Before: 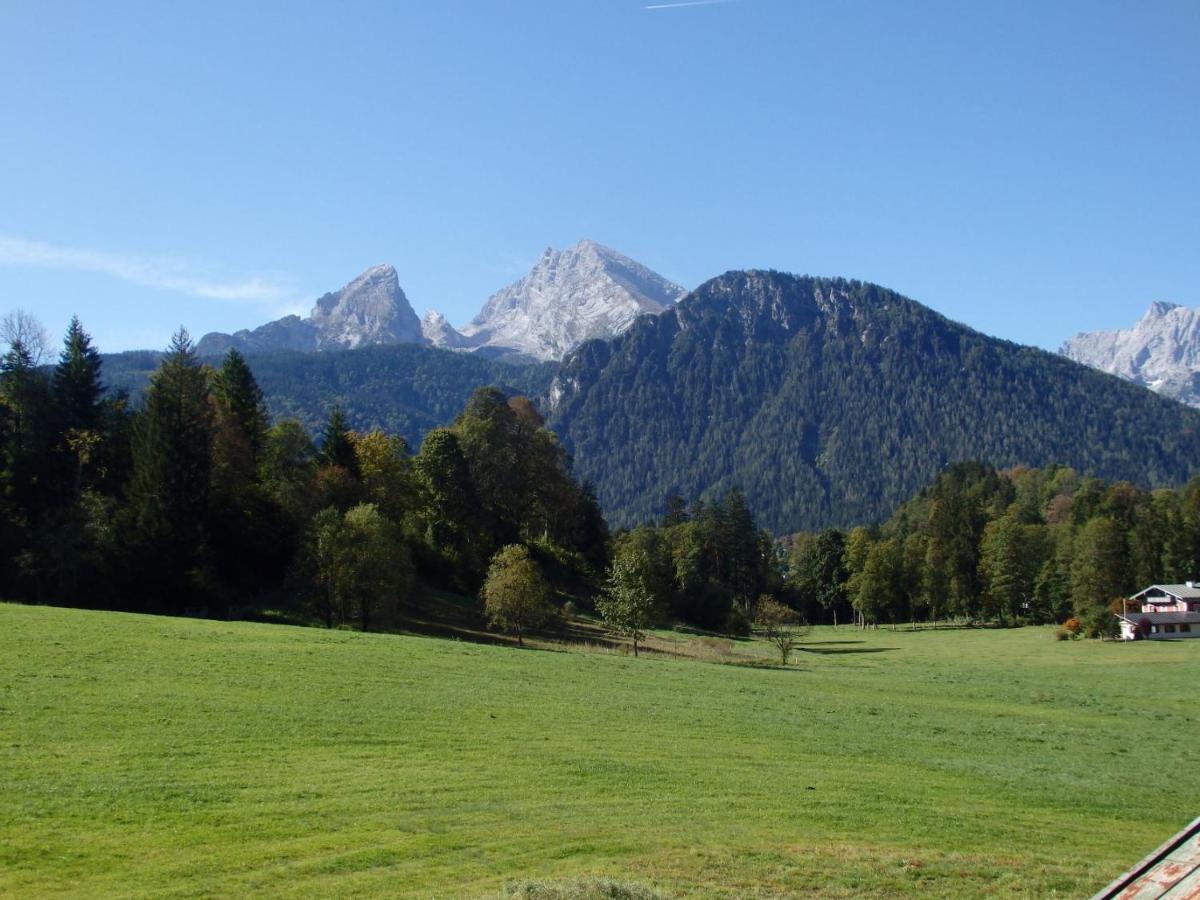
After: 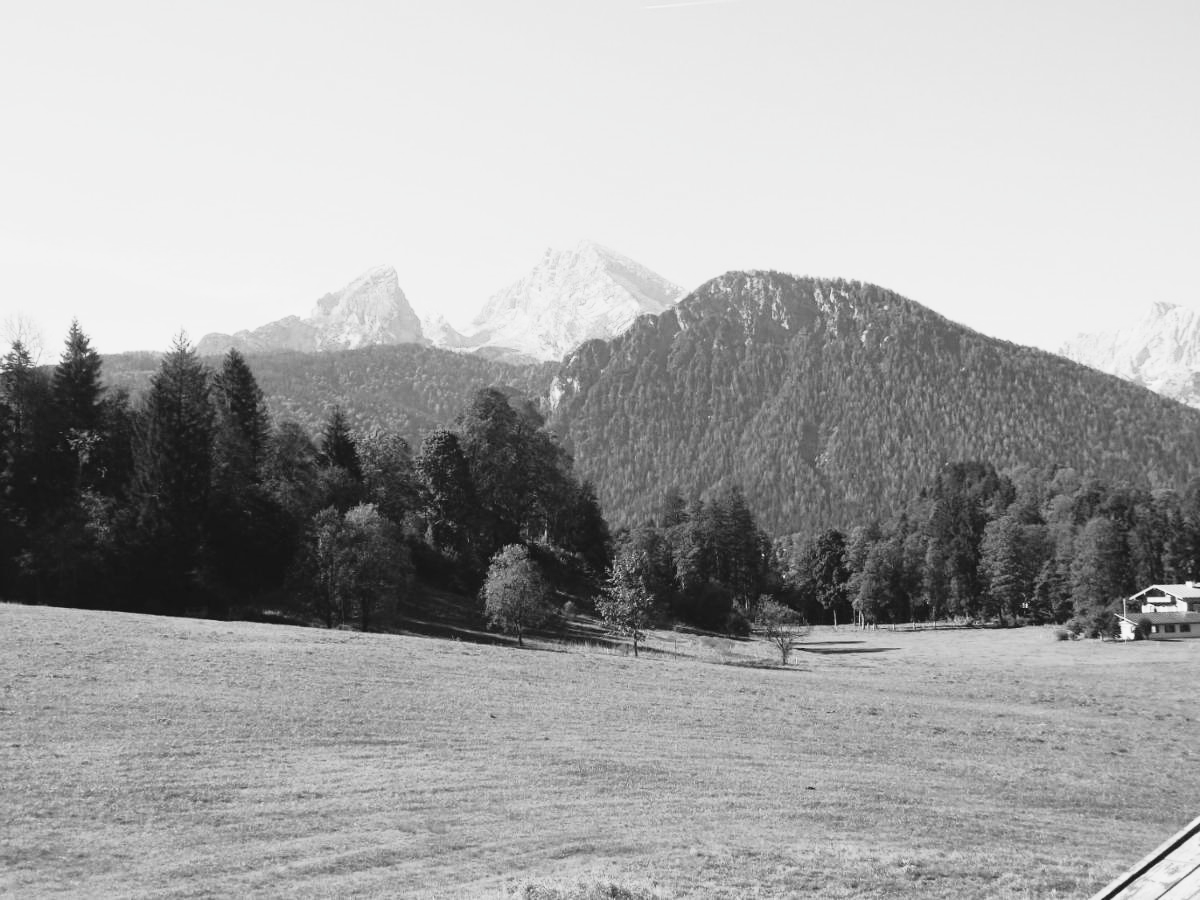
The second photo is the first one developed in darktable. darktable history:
tone curve: curves: ch0 [(0, 0.052) (0.207, 0.35) (0.392, 0.592) (0.54, 0.803) (0.725, 0.922) (0.99, 0.974)], color space Lab, independent channels, preserve colors none
color calibration "t3mujinpack channel mixer": output gray [0.18, 0.41, 0.41, 0], gray › normalize channels true, illuminant same as pipeline (D50), adaptation XYZ, x 0.346, y 0.359, gamut compression 0
